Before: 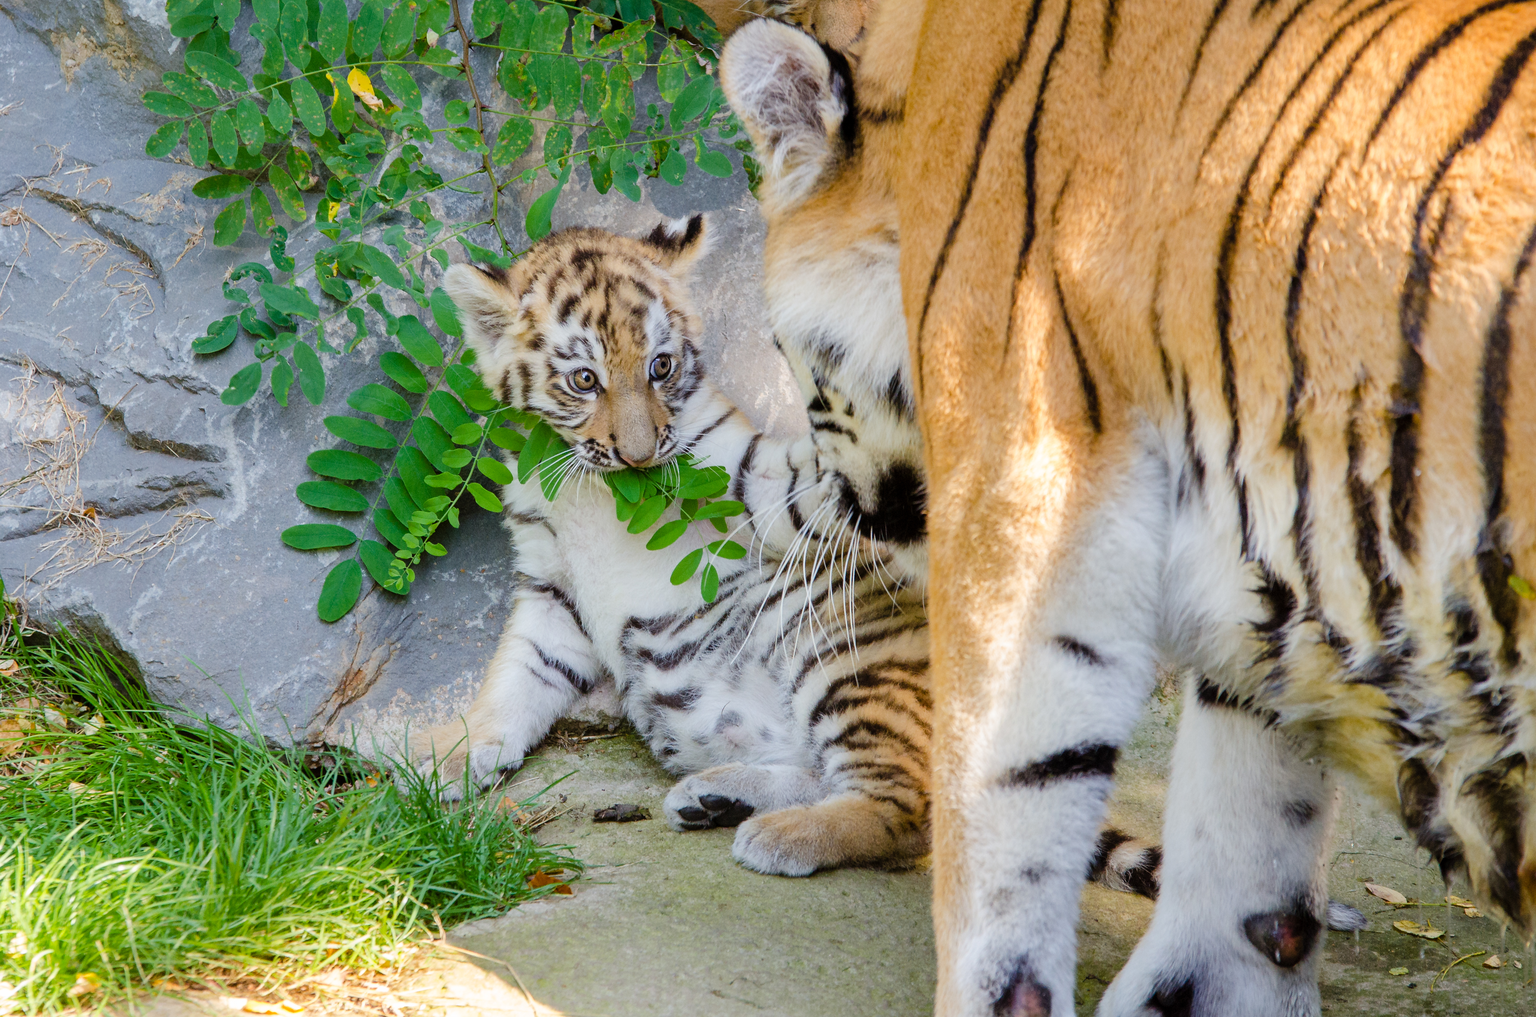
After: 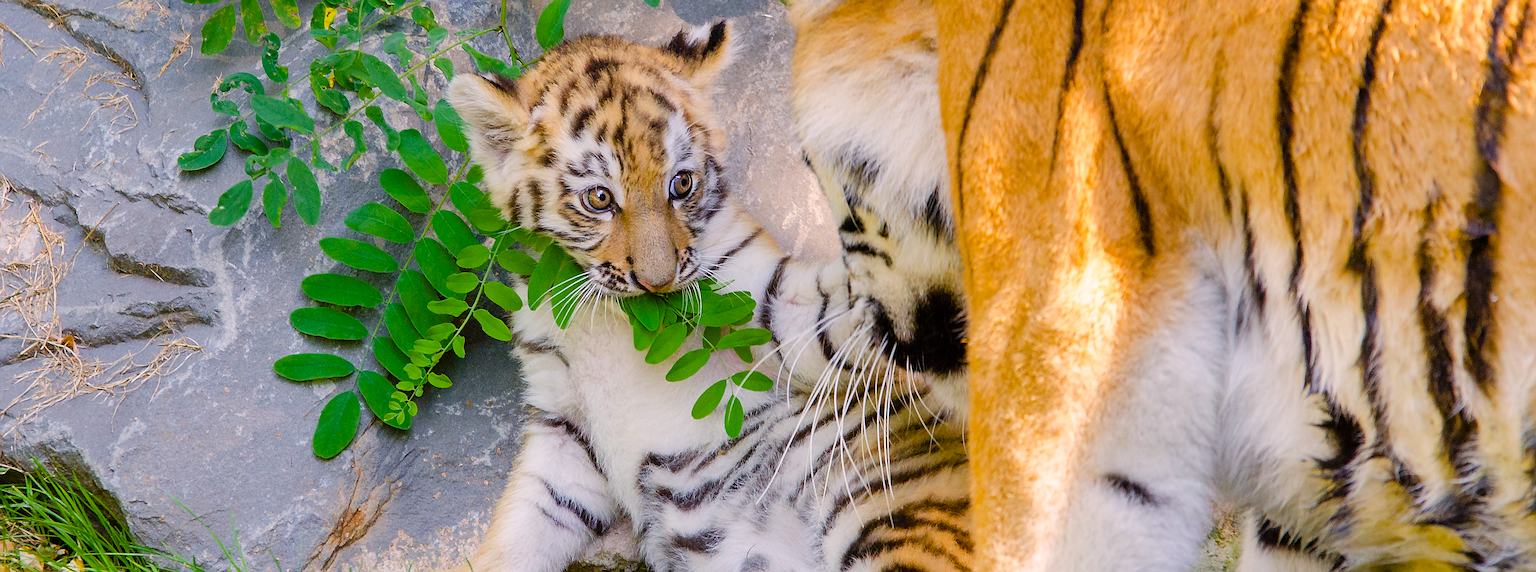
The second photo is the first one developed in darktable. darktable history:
tone equalizer: on, module defaults
sharpen: on, module defaults
crop: left 1.744%, top 19.225%, right 5.069%, bottom 28.357%
color correction: highlights a* 7.34, highlights b* 4.37
color balance rgb: perceptual saturation grading › global saturation 25%, global vibrance 20%
